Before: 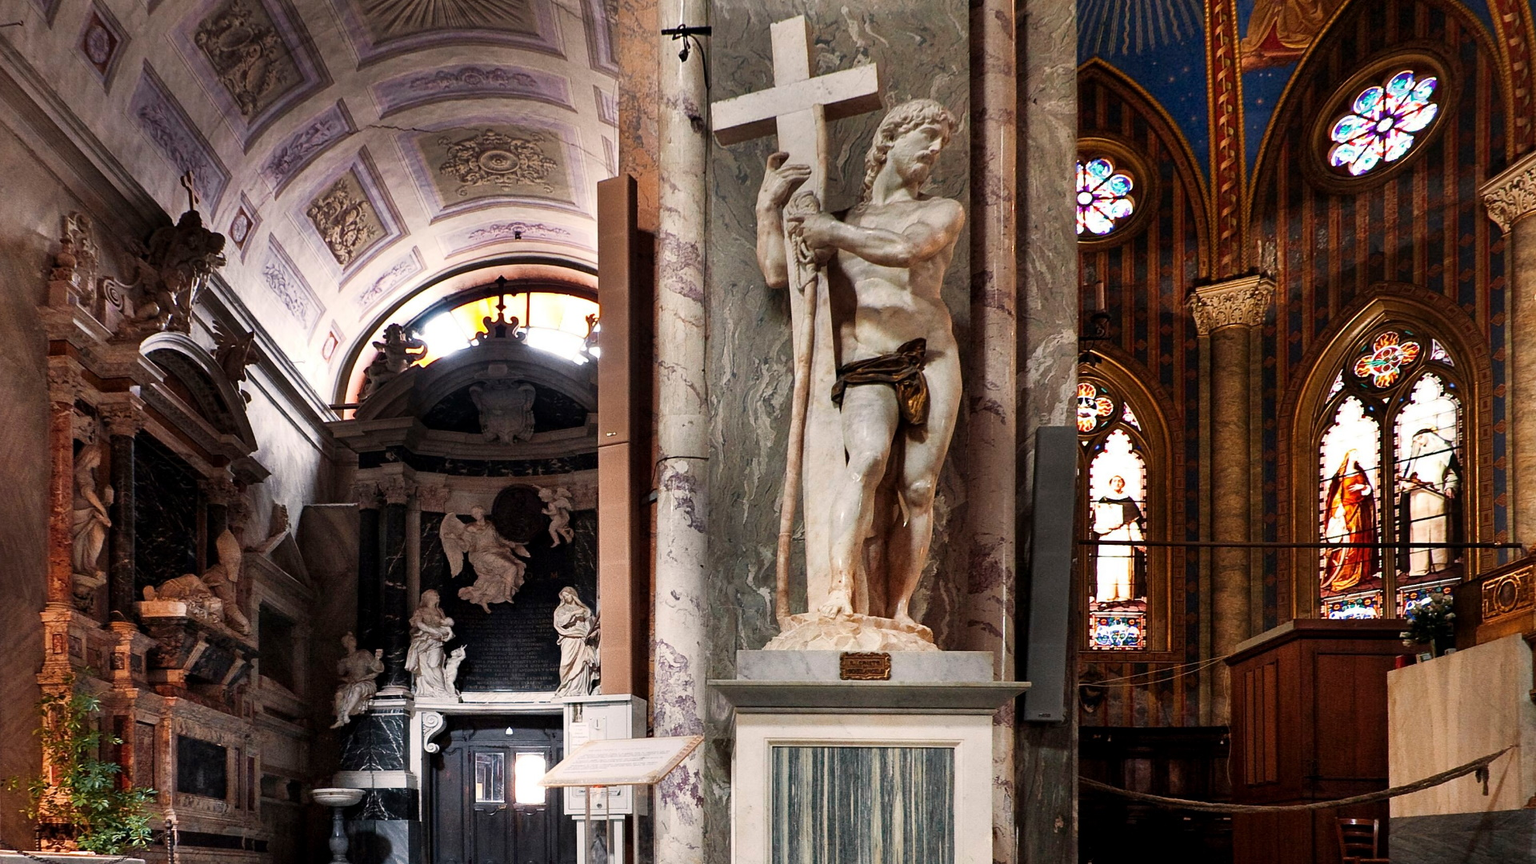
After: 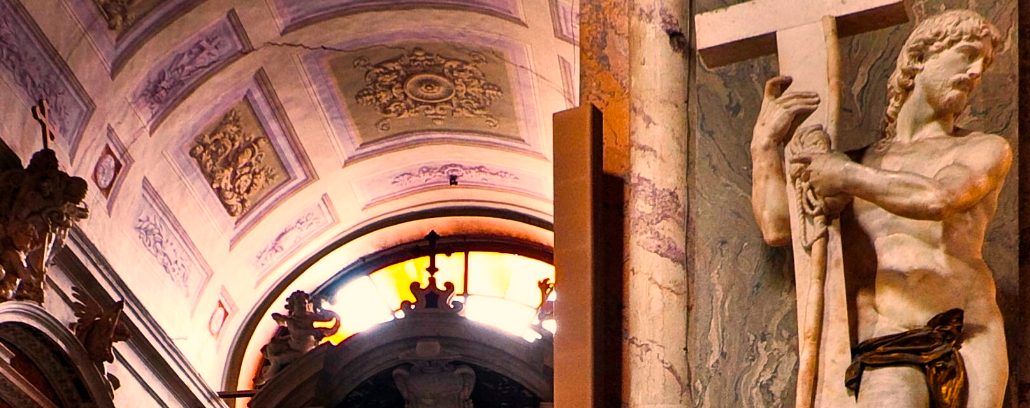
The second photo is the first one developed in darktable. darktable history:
crop: left 10.121%, top 10.631%, right 36.218%, bottom 51.526%
color balance rgb: linear chroma grading › global chroma 15%, perceptual saturation grading › global saturation 30%
white balance: red 1.127, blue 0.943
